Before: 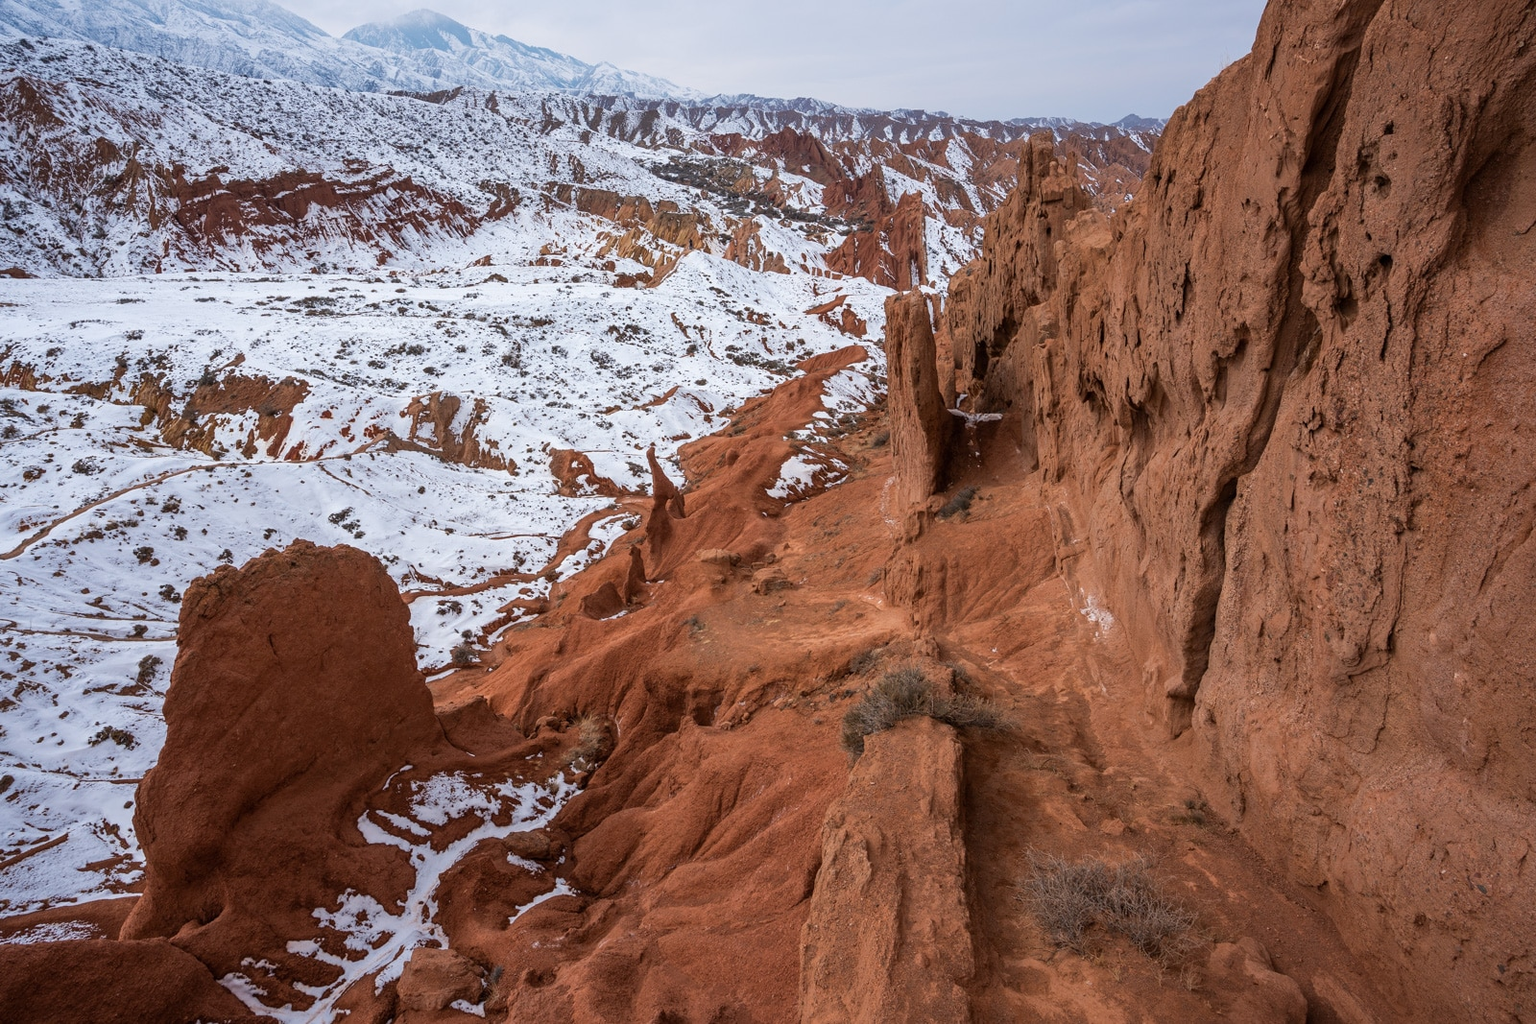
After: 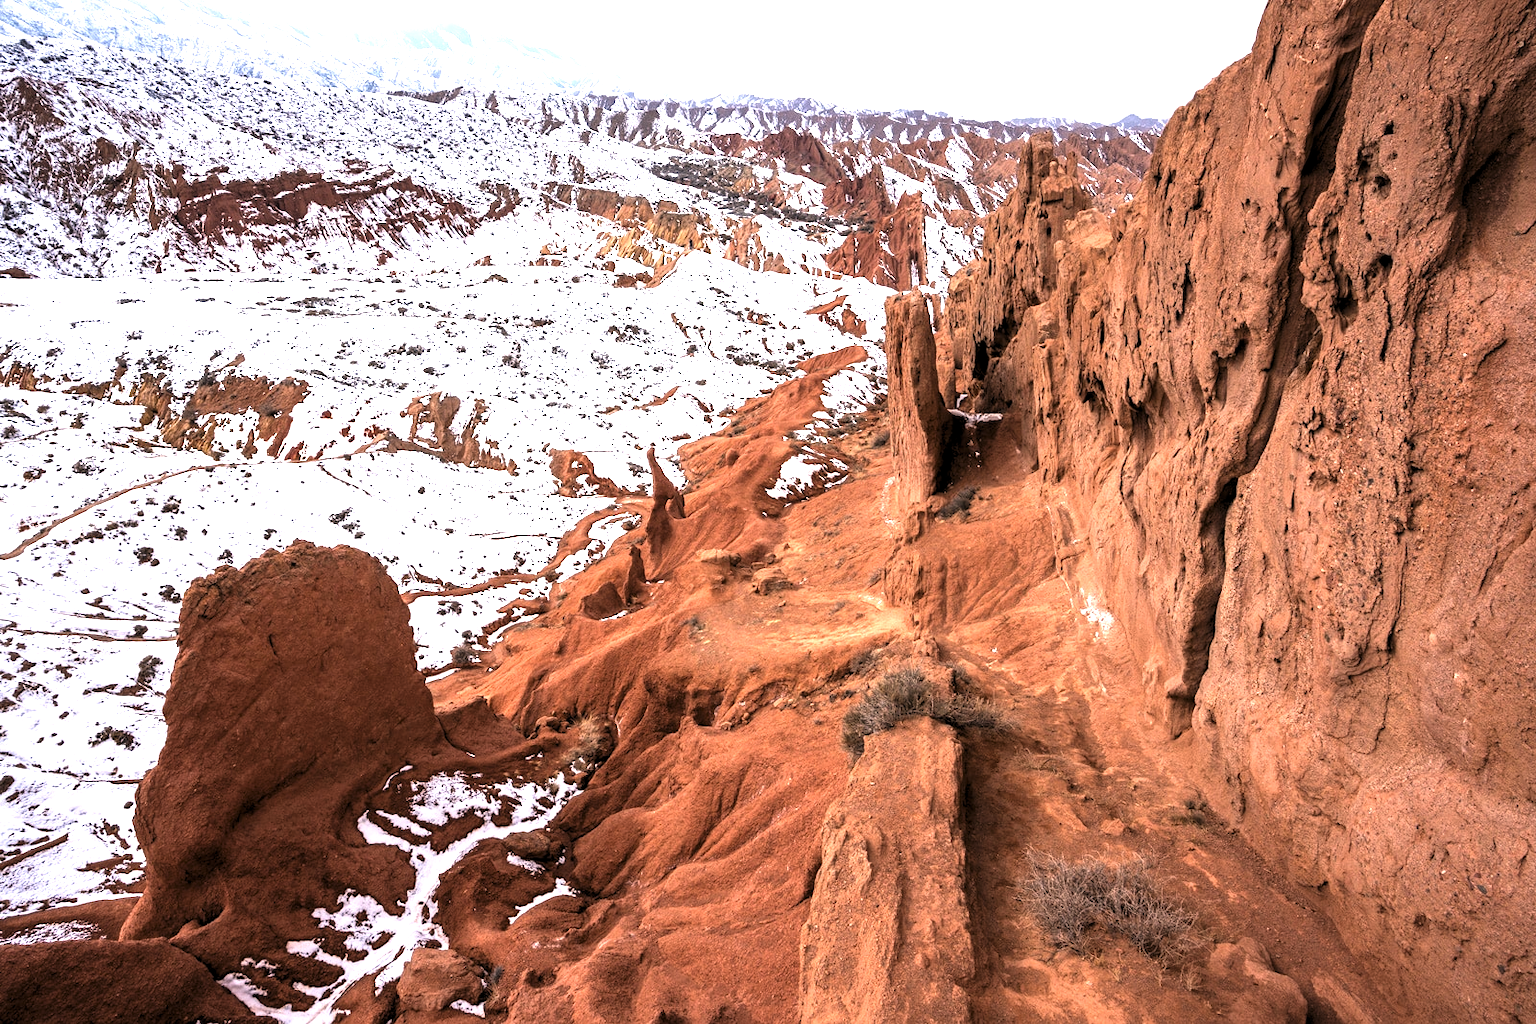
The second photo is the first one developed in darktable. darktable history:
exposure: exposure 1.506 EV, compensate exposure bias true, compensate highlight preservation false
color correction: highlights a* 5.83, highlights b* 4.7
levels: levels [0.116, 0.574, 1]
